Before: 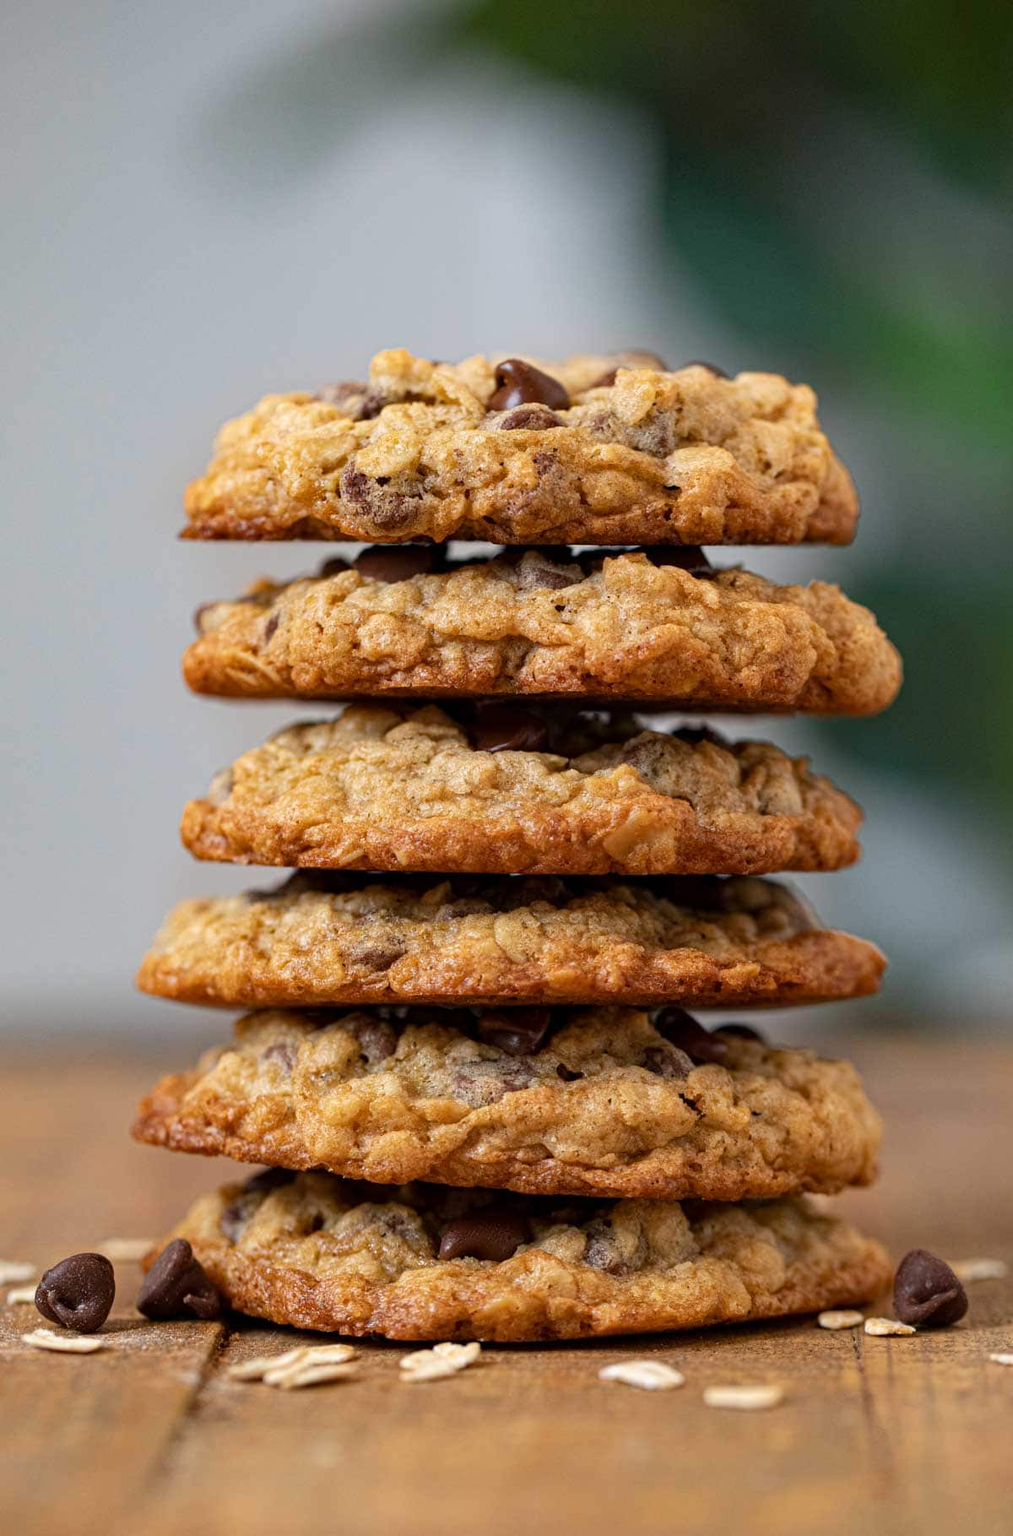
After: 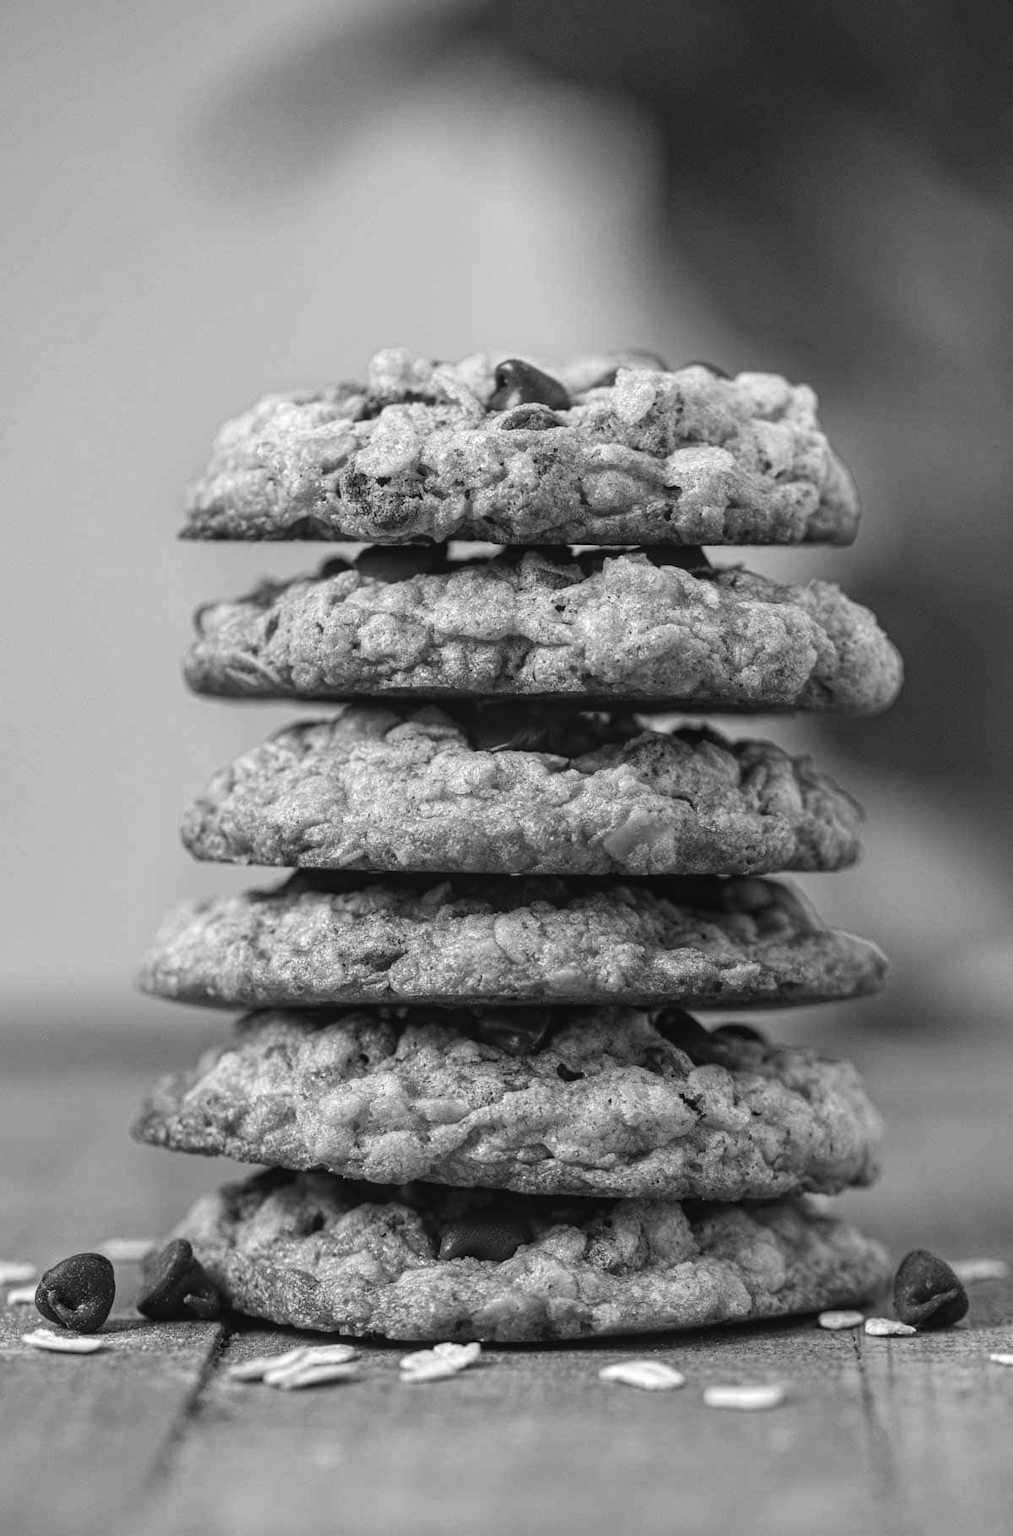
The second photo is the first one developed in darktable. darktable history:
local contrast: on, module defaults
exposure: black level correction -0.008, exposure 0.067 EV, compensate highlight preservation false
white balance: red 0.984, blue 1.059
monochrome: on, module defaults
